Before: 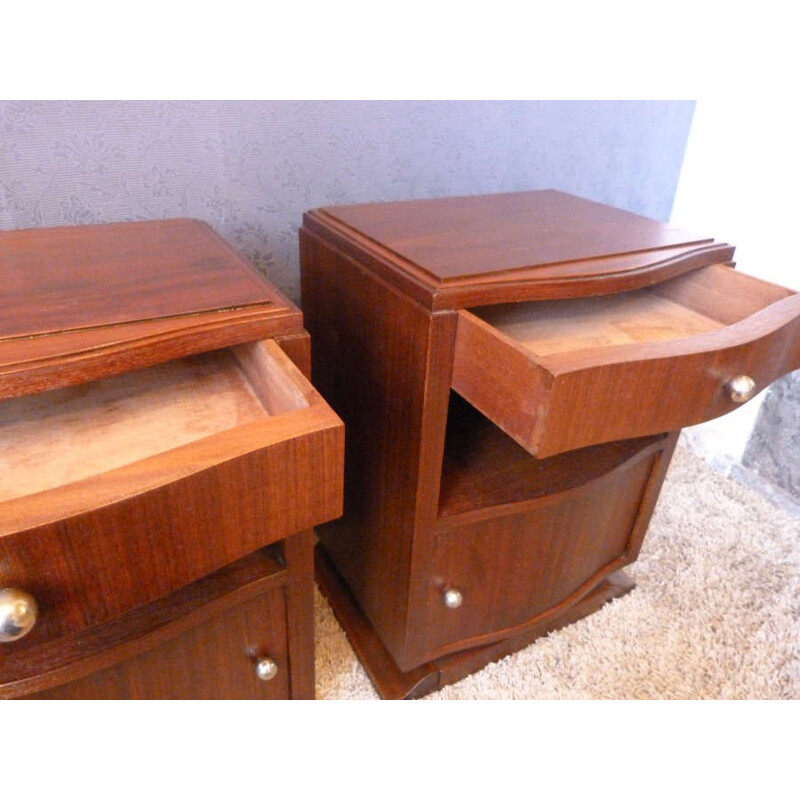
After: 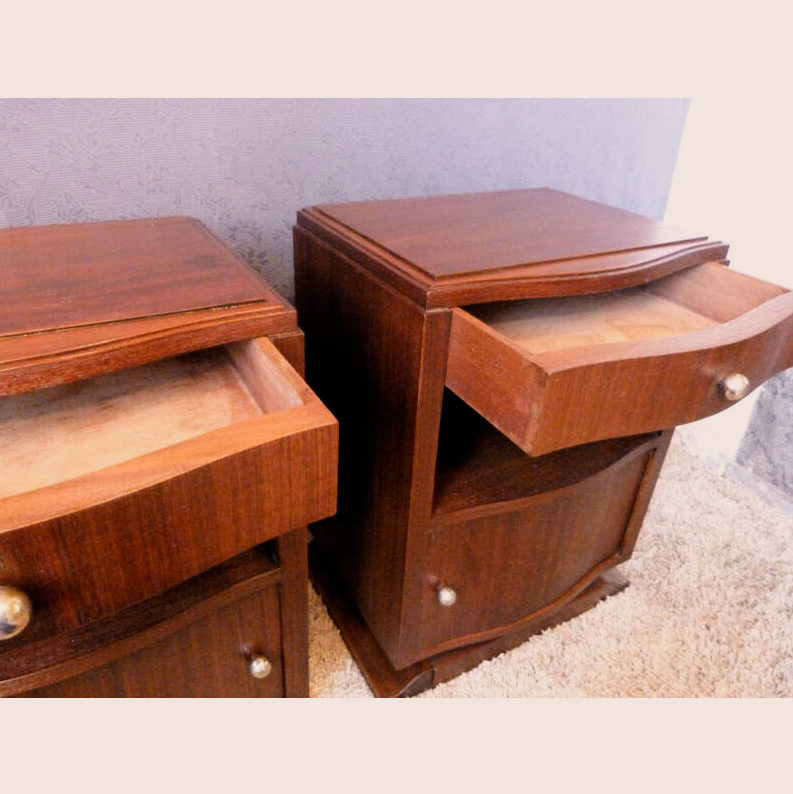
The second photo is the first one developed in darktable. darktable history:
crop and rotate: left 0.763%, top 0.319%, bottom 0.324%
color correction: highlights a* 3.88, highlights b* 5.11
filmic rgb: black relative exposure -5.13 EV, white relative exposure 3.51 EV, hardness 3.17, contrast 1.203, highlights saturation mix -48.73%
